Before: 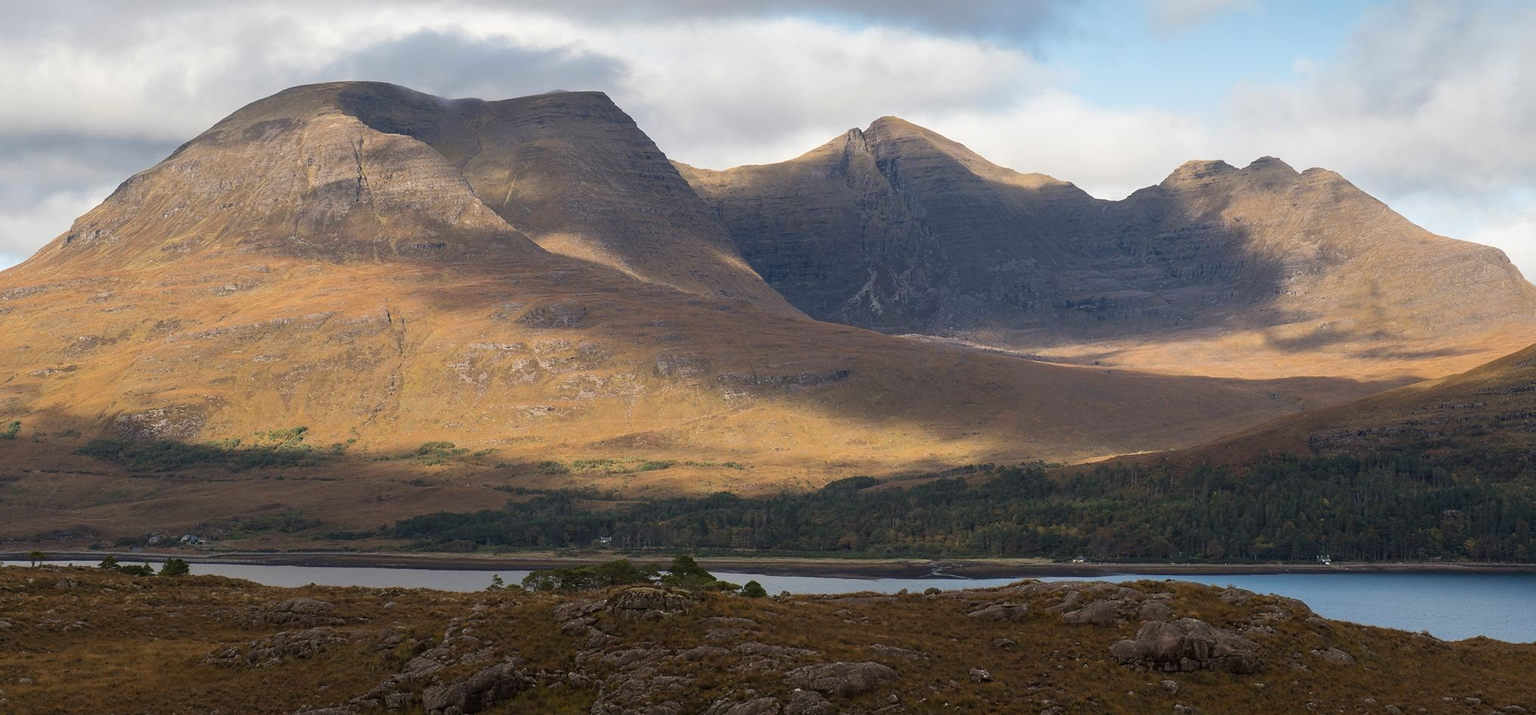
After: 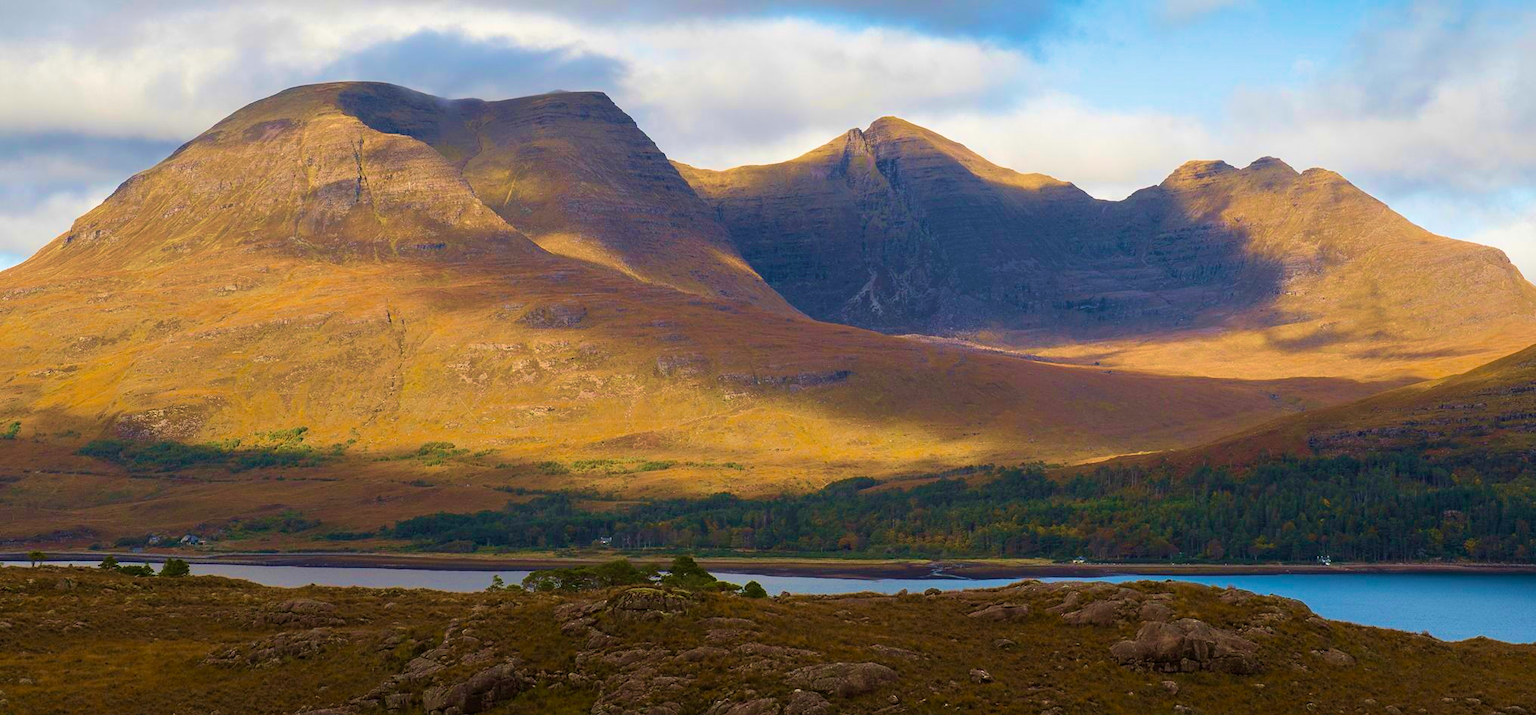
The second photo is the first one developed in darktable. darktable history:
velvia: strength 75%
color balance rgb: linear chroma grading › global chroma 15%, perceptual saturation grading › global saturation 30%
